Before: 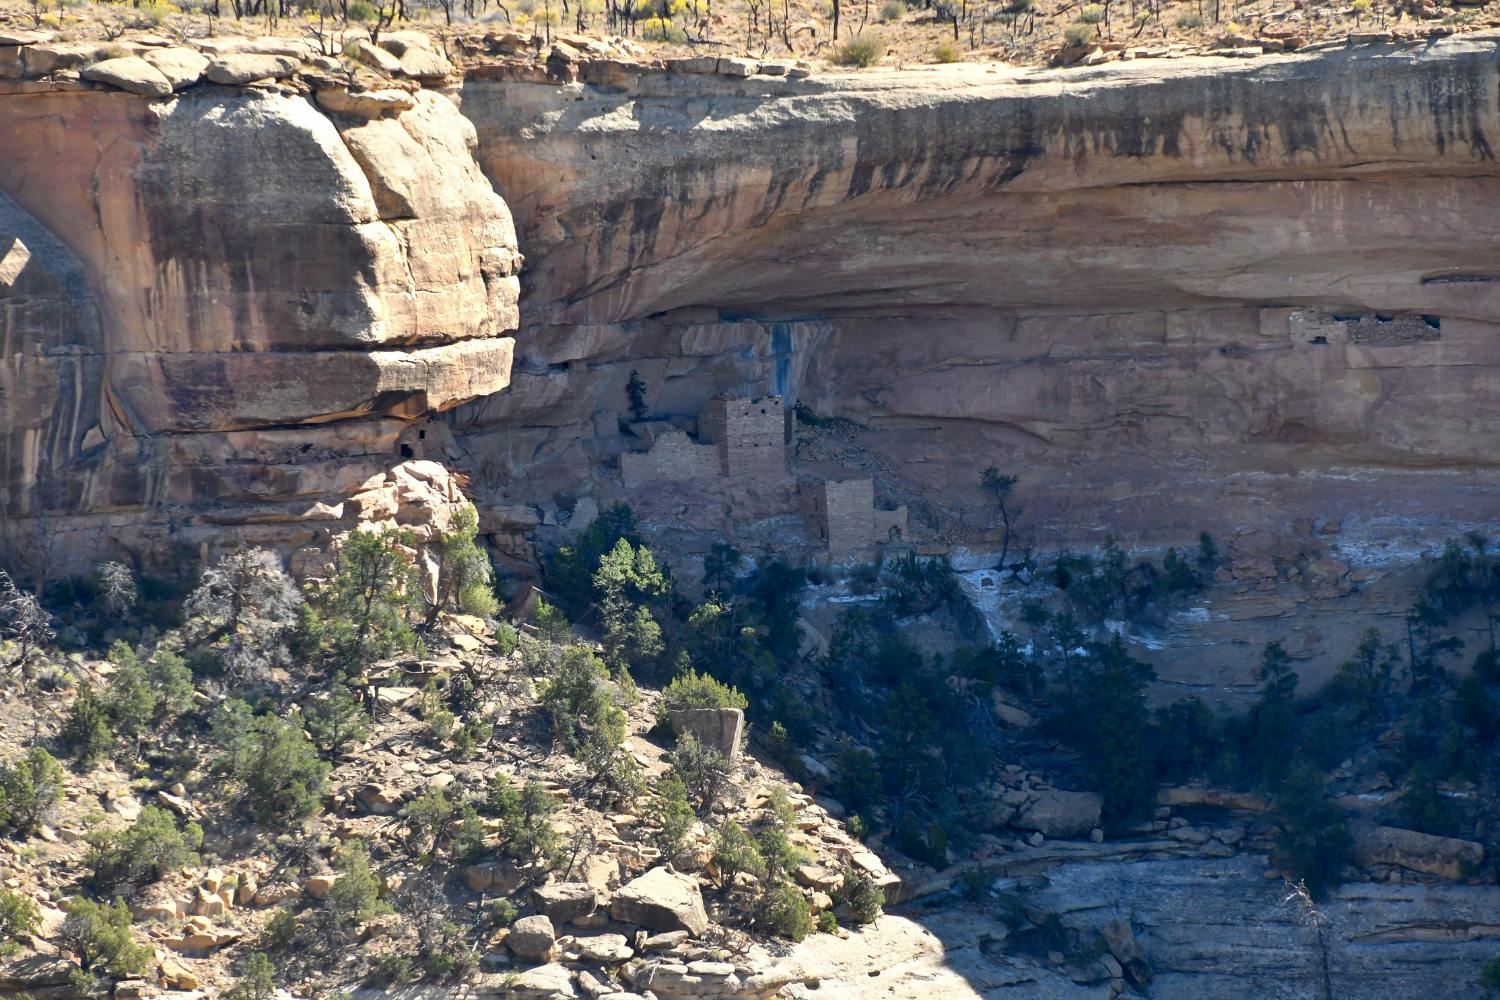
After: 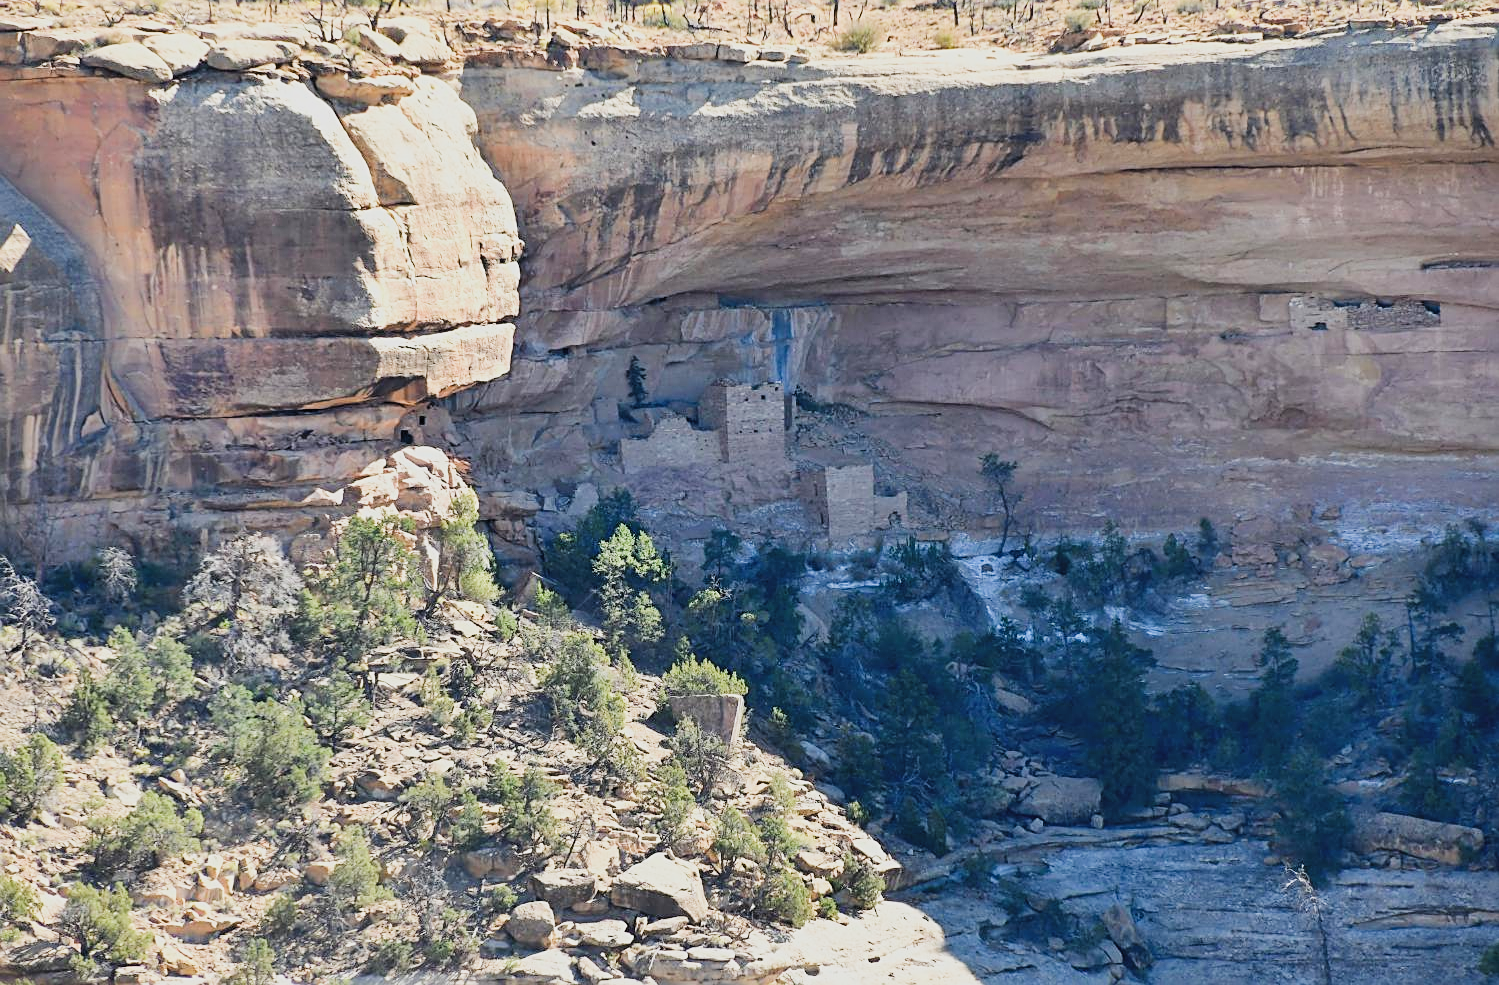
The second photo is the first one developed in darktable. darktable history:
sharpen: on, module defaults
crop: top 1.444%, right 0.002%
exposure: black level correction 0, exposure 1 EV, compensate highlight preservation false
tone equalizer: on, module defaults
filmic rgb: black relative exposure -7.32 EV, white relative exposure 5.09 EV, hardness 3.22, color science v5 (2021), contrast in shadows safe, contrast in highlights safe
